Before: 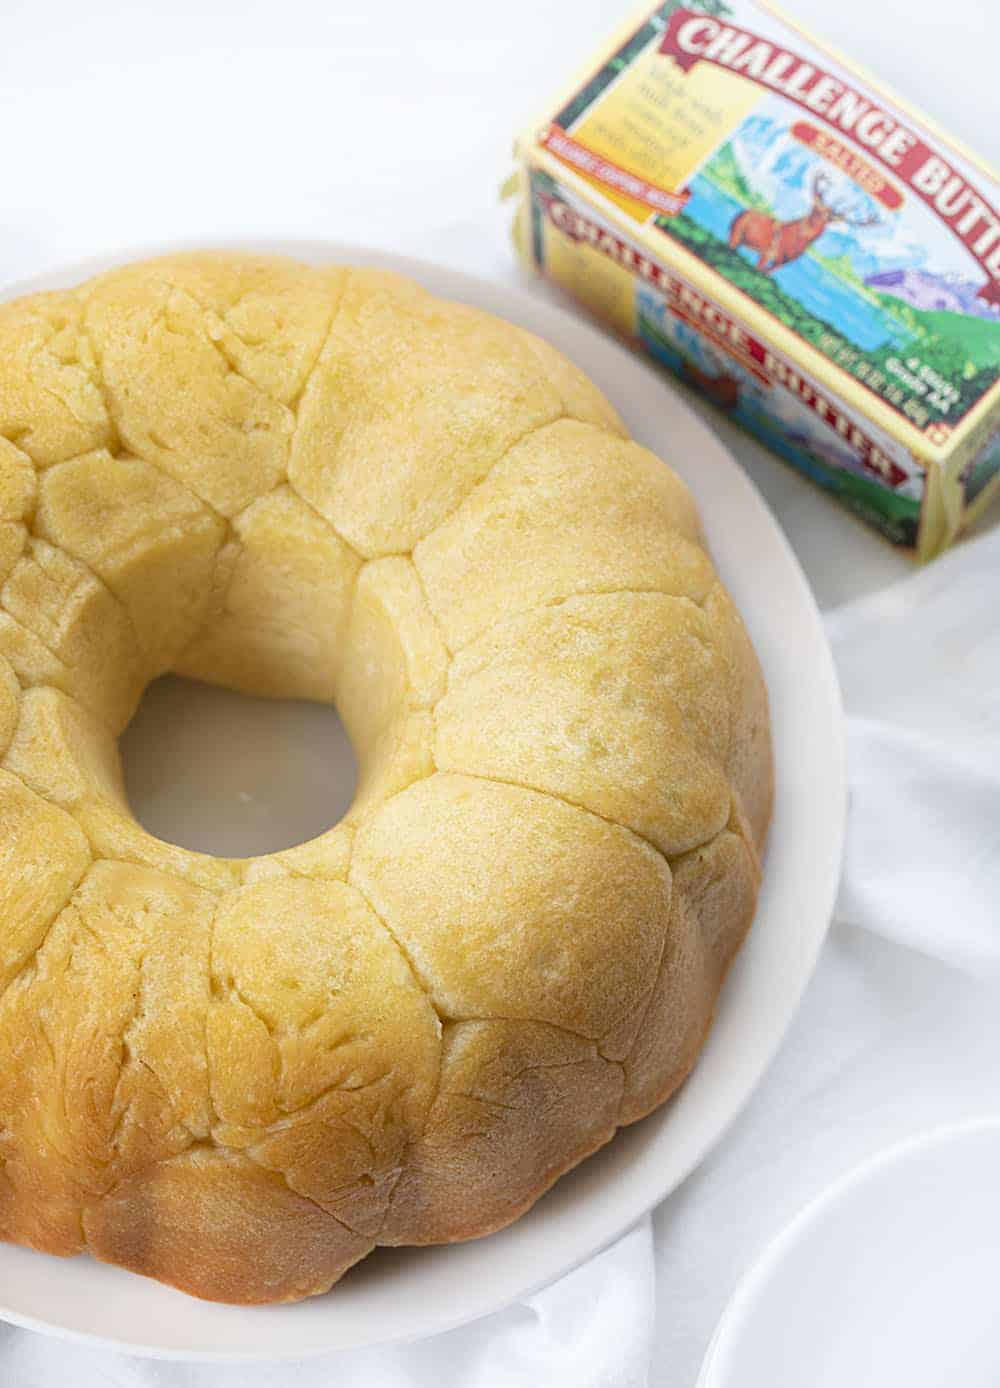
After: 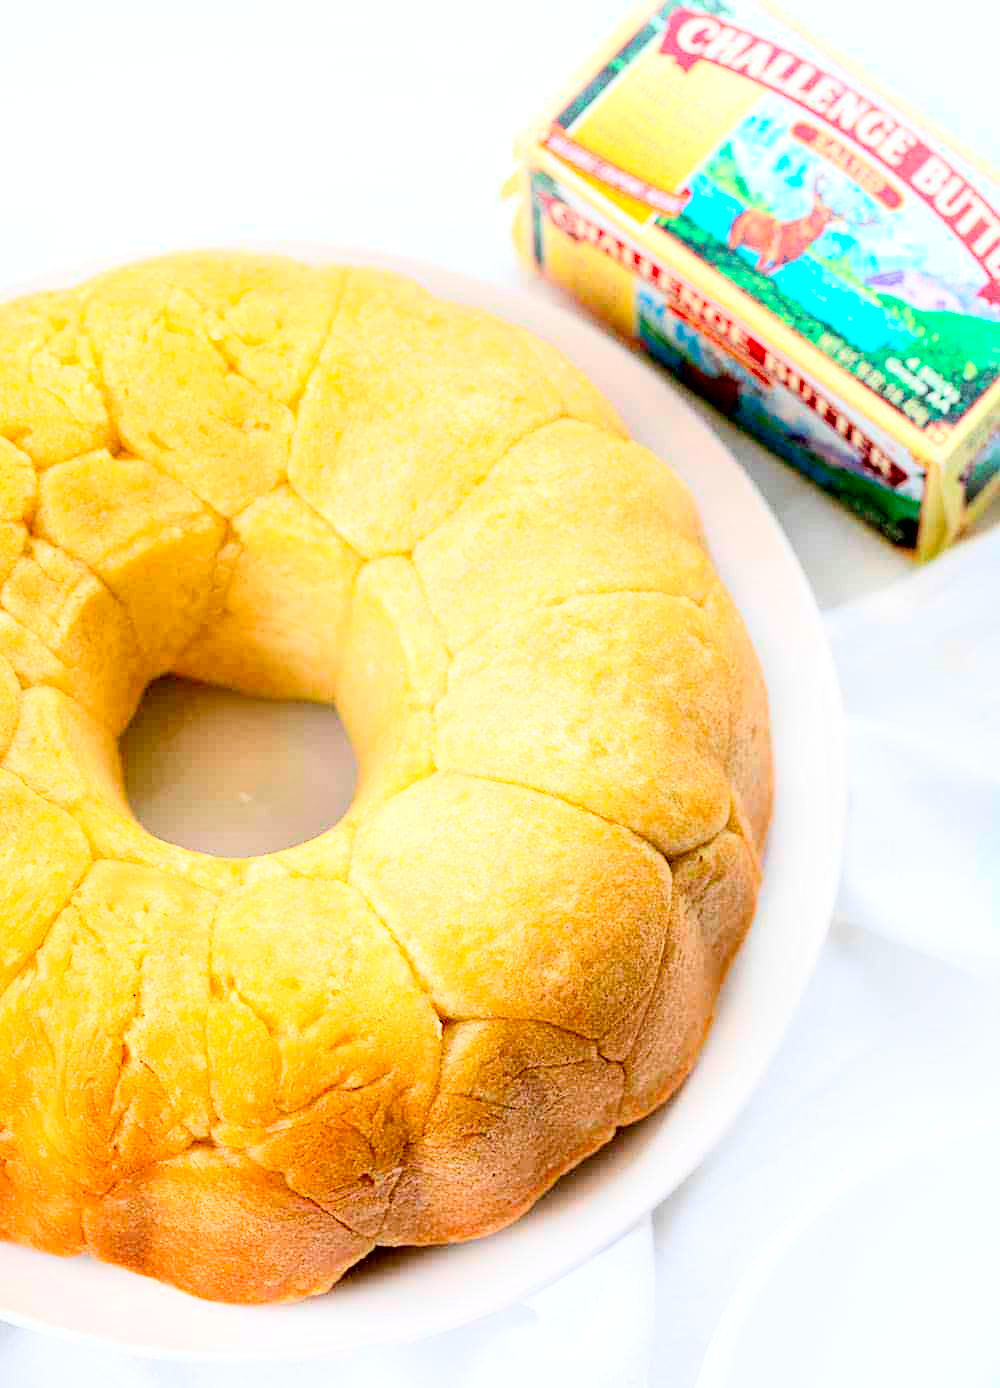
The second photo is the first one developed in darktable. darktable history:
tone curve: curves: ch0 [(0, 0) (0.004, 0.001) (0.133, 0.112) (0.325, 0.362) (0.832, 0.893) (1, 1)], color space Lab, linked channels, preserve colors none
local contrast: mode bilateral grid, contrast 20, coarseness 50, detail 120%, midtone range 0.2
contrast brightness saturation: contrast 0.2, brightness 0.16, saturation 0.22
exposure: black level correction 0.025, exposure 0.182 EV, compensate highlight preservation false
